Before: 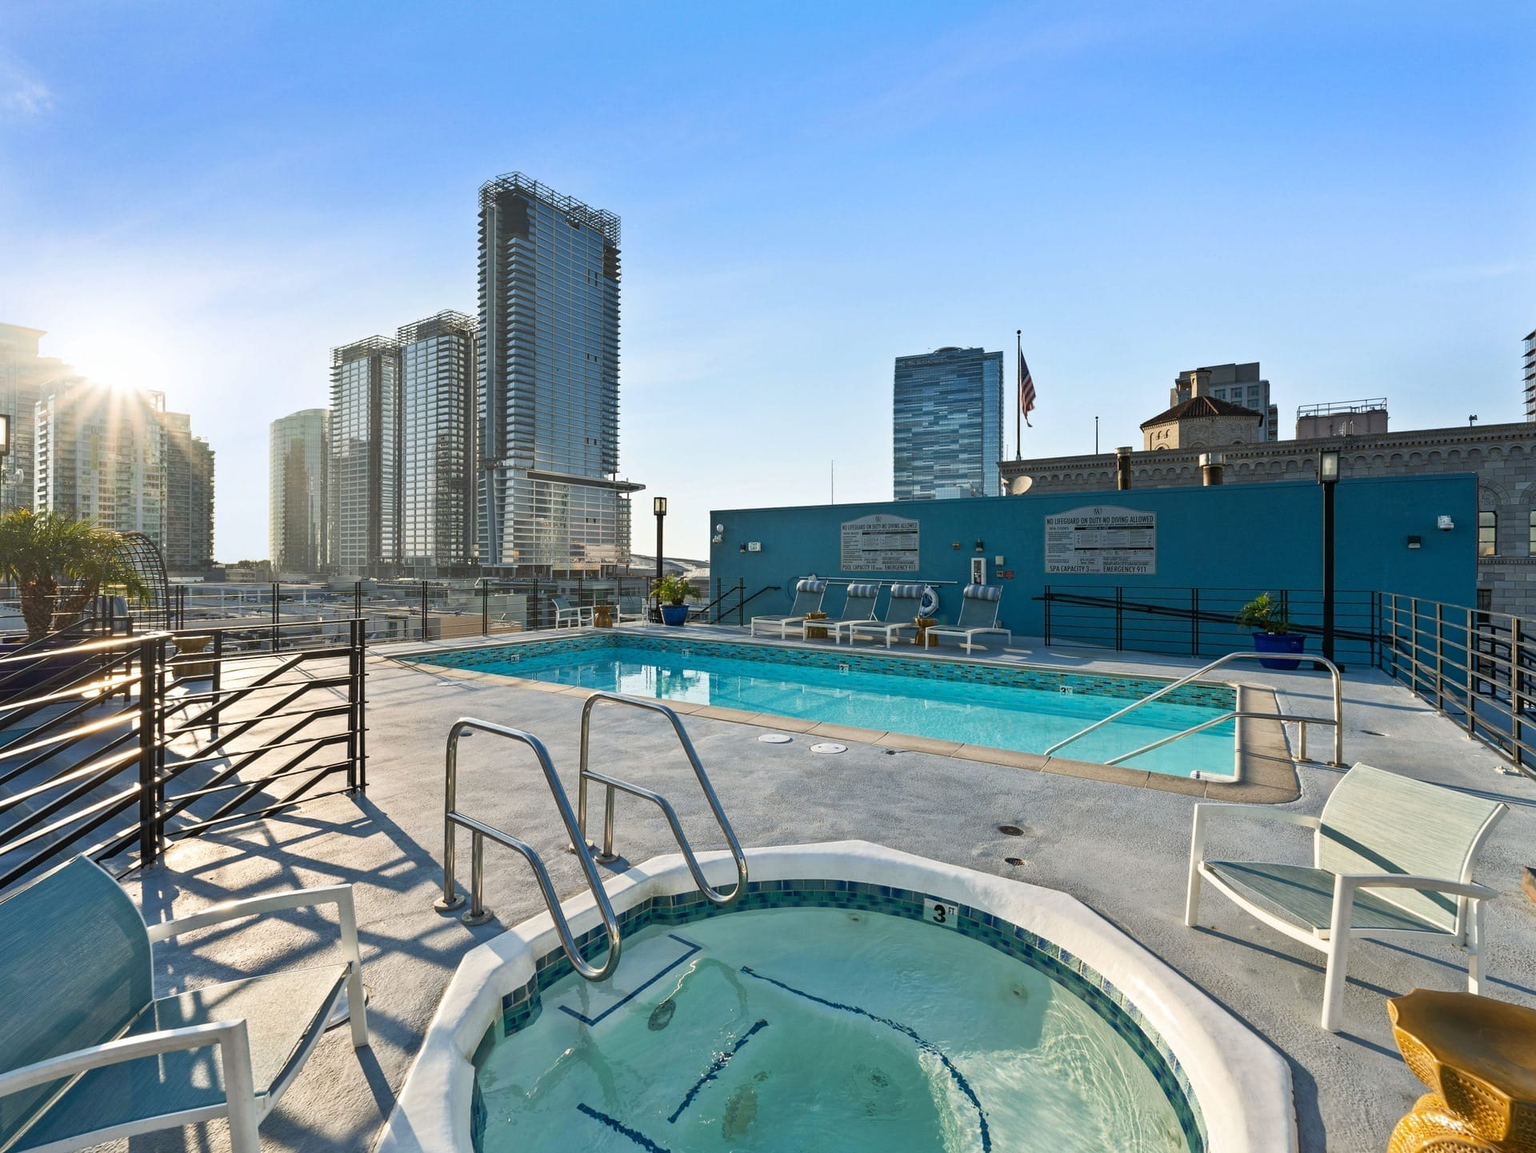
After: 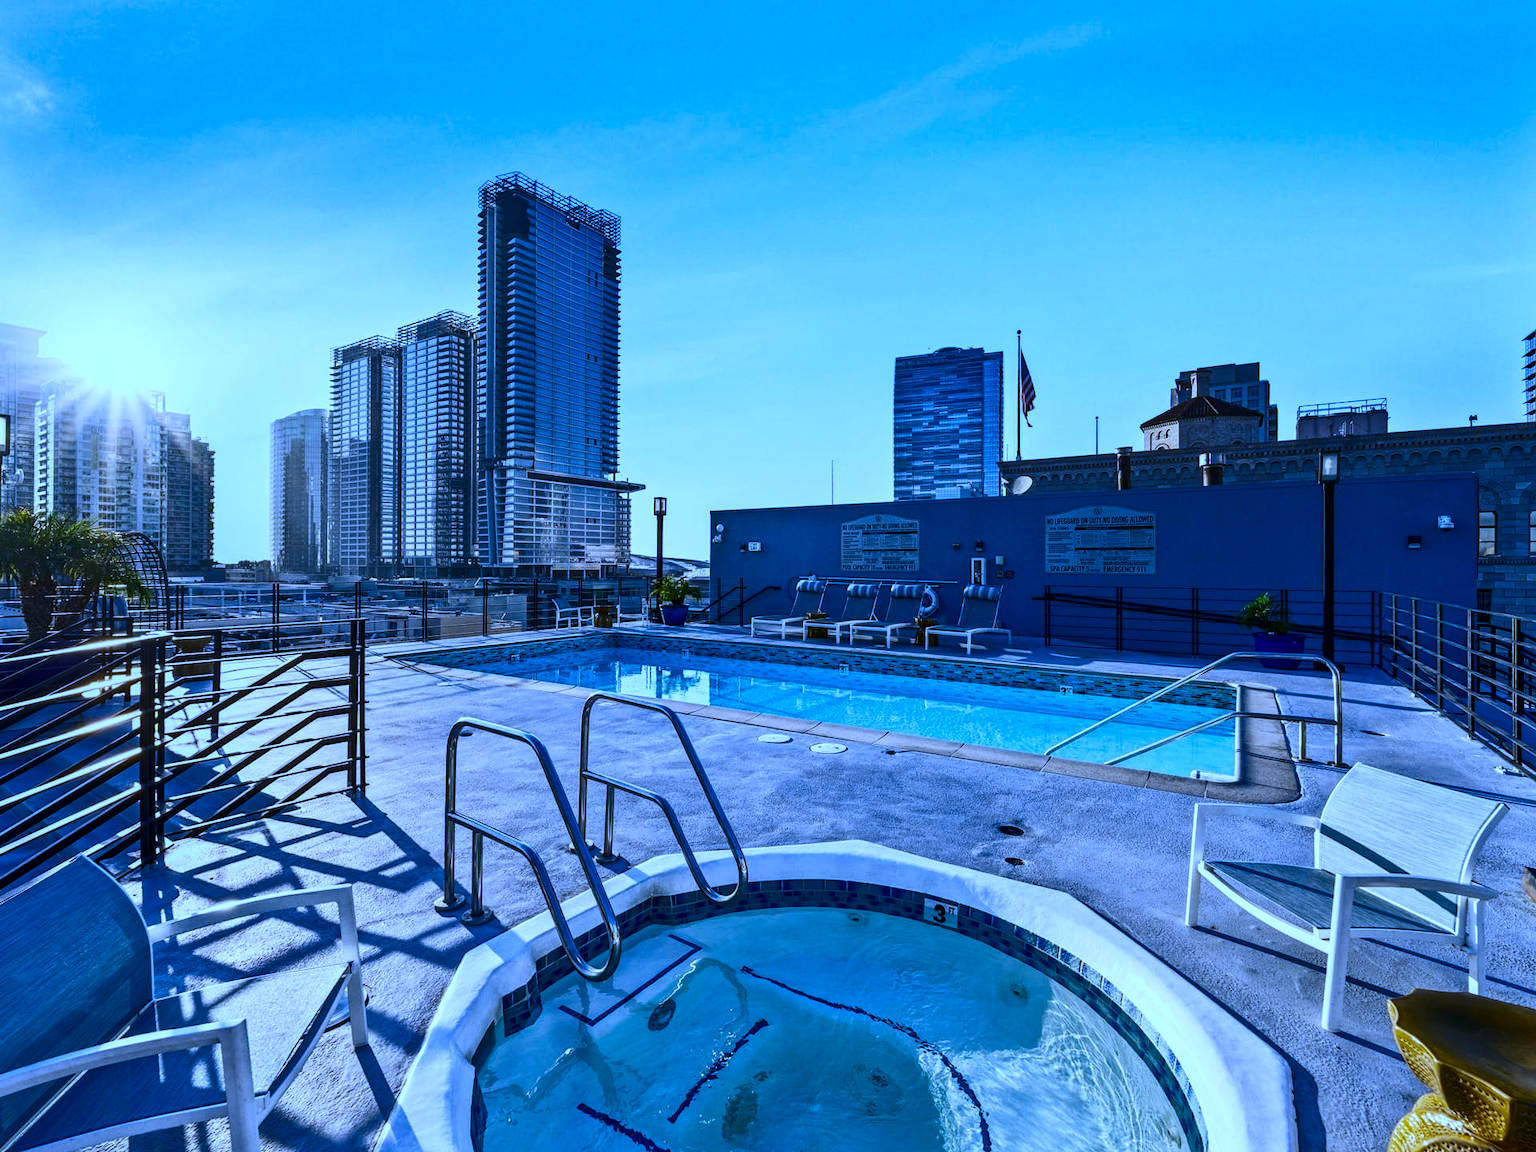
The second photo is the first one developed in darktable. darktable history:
local contrast: on, module defaults
contrast brightness saturation: contrast 0.19, brightness -0.24, saturation 0.11
white balance: red 0.766, blue 1.537
bloom: size 3%, threshold 100%, strength 0%
